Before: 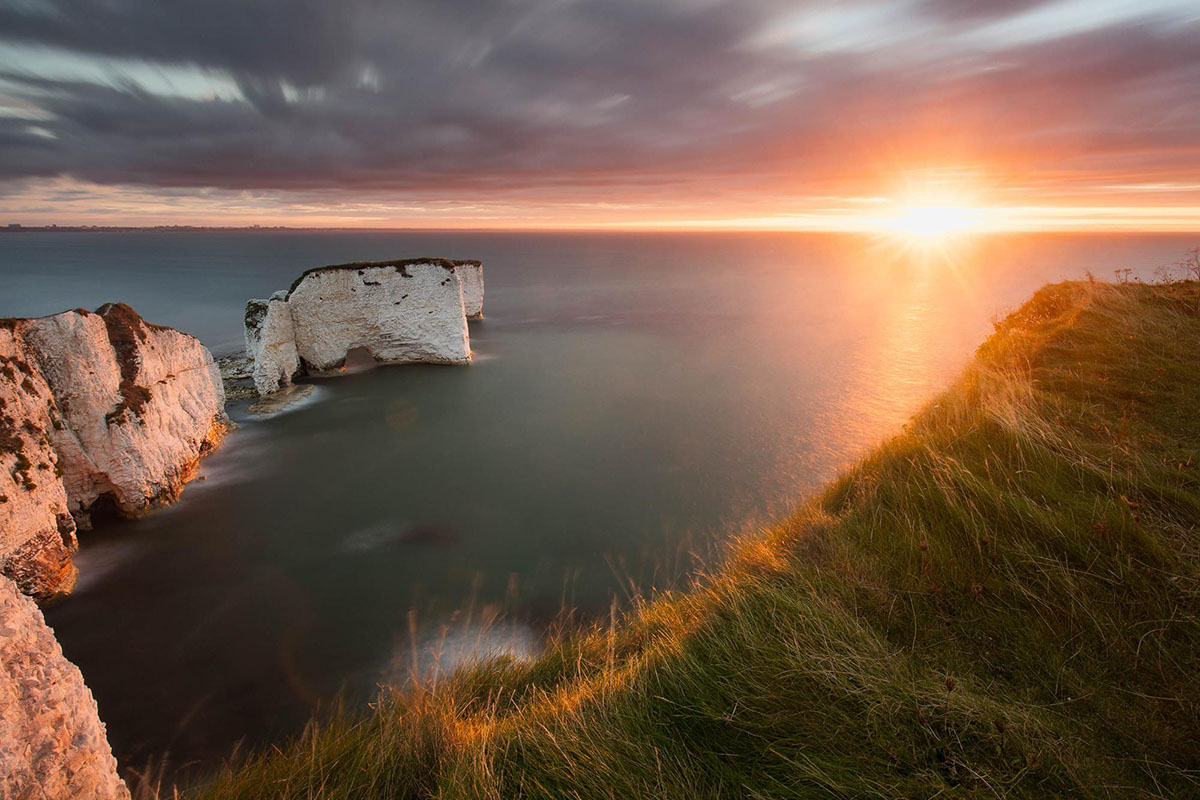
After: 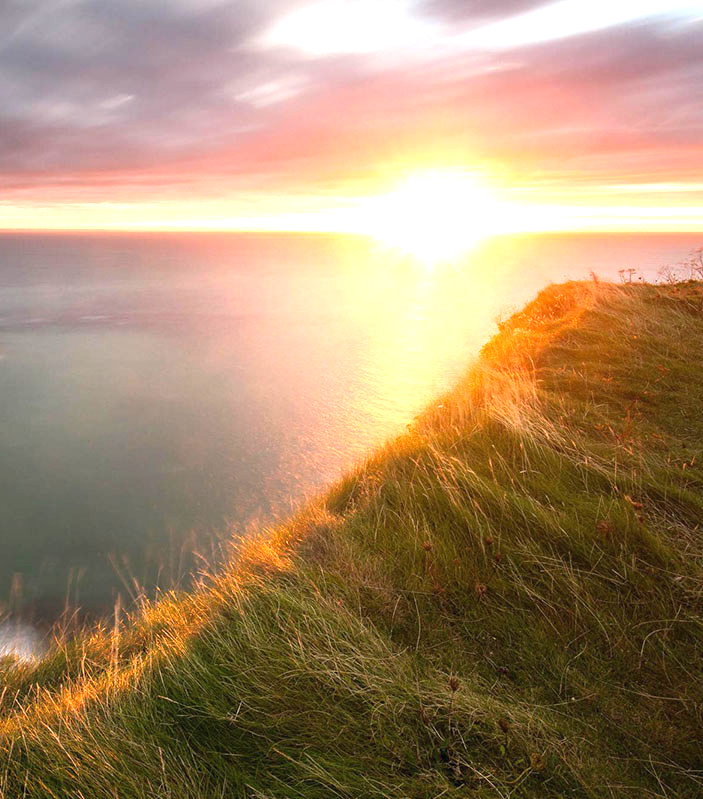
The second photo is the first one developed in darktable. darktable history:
crop: left 41.402%
exposure: black level correction 0, exposure 1.2 EV, compensate exposure bias true, compensate highlight preservation false
